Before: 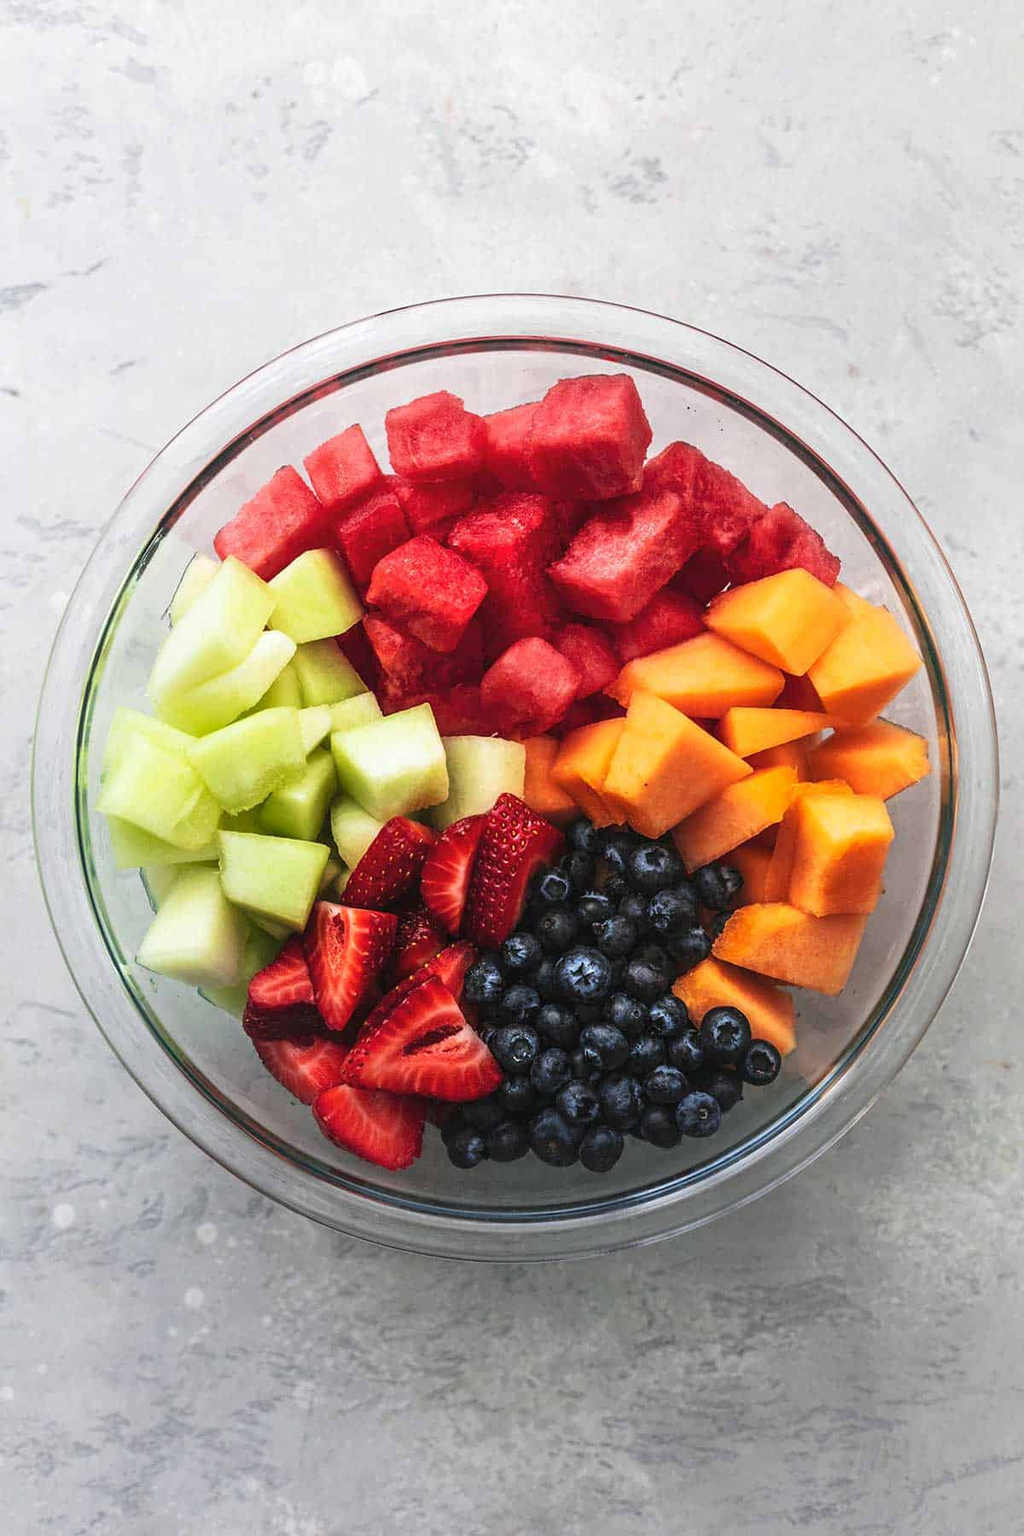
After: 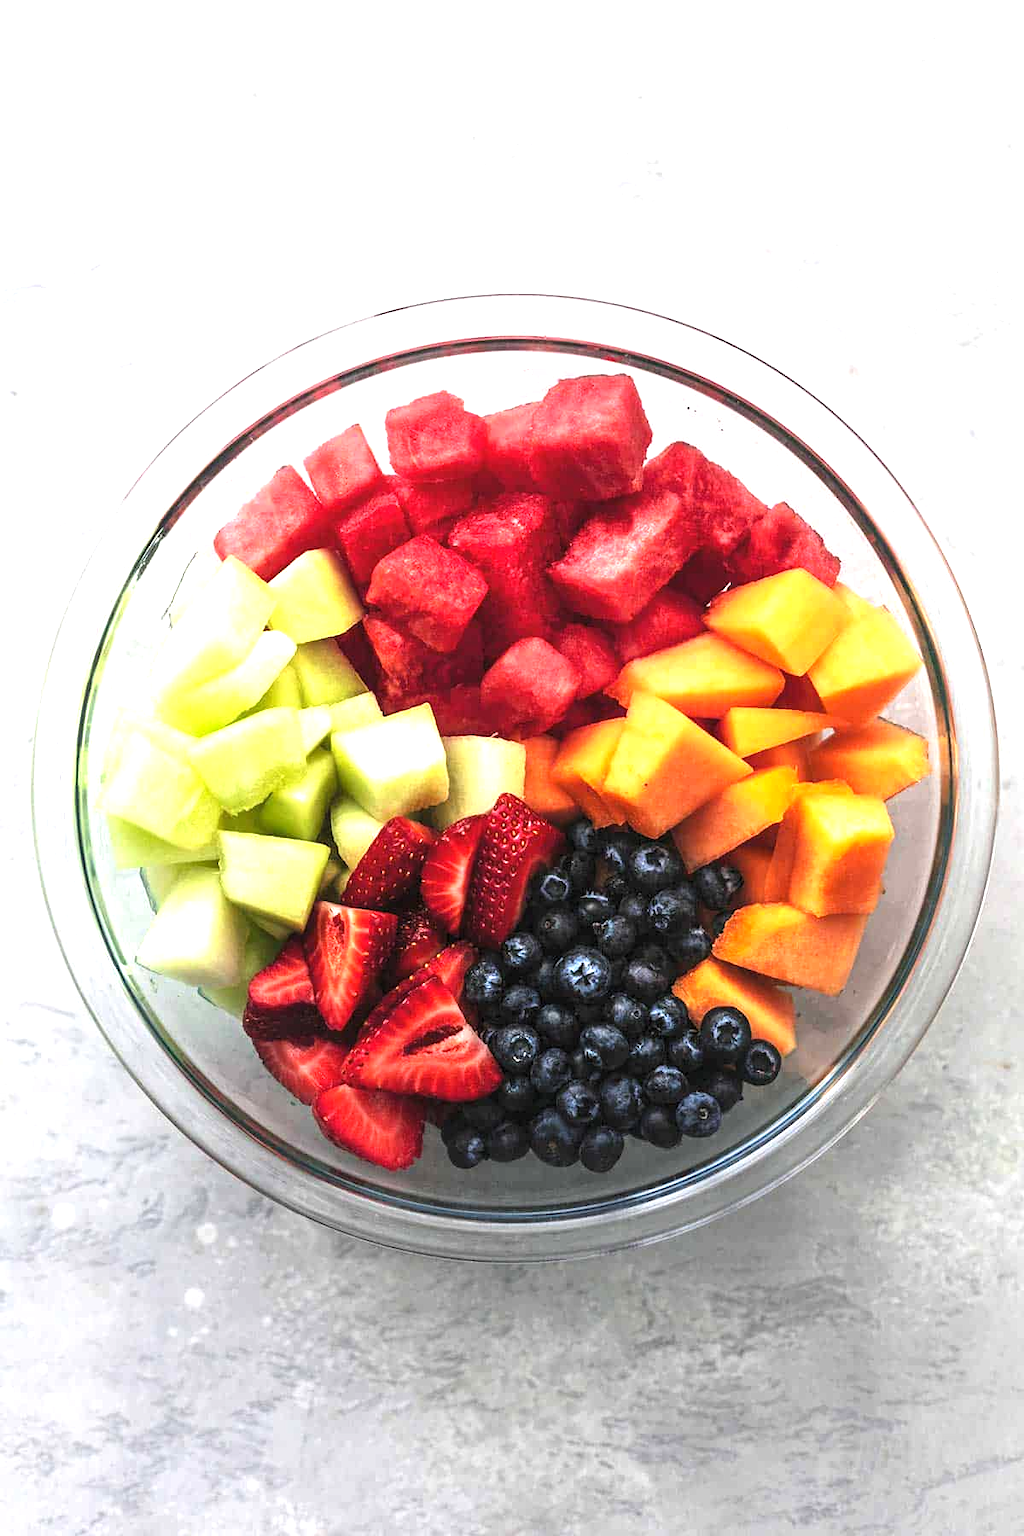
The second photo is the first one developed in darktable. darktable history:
exposure: black level correction 0, exposure 0.7 EV, compensate exposure bias true, compensate highlight preservation false
levels: levels [0.031, 0.5, 0.969]
